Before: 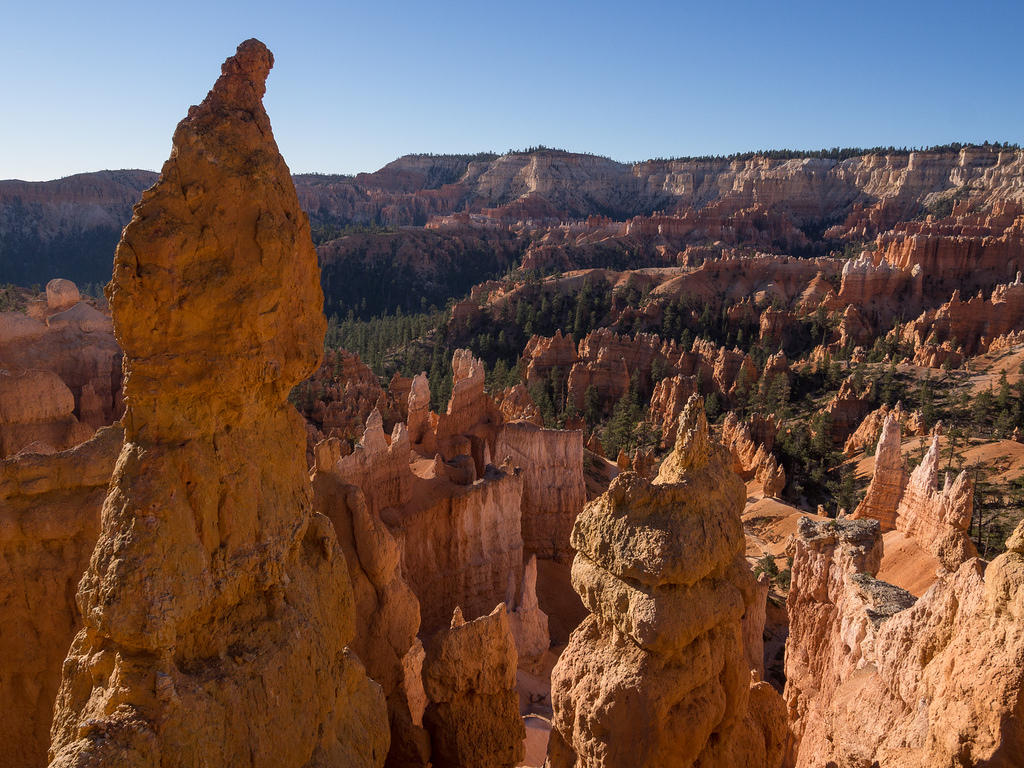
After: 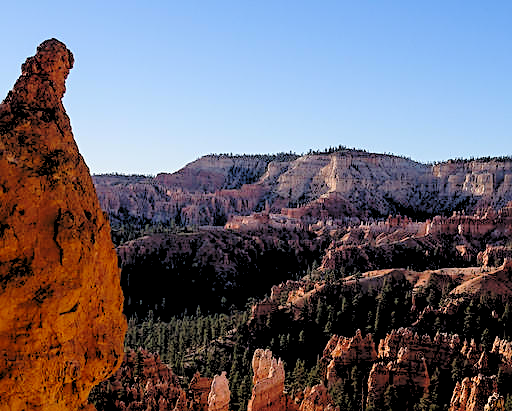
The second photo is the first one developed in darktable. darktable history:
sharpen: on, module defaults
base curve: curves: ch0 [(0, 0) (0.073, 0.04) (0.157, 0.139) (0.492, 0.492) (0.758, 0.758) (1, 1)], preserve colors none
rgb levels: levels [[0.027, 0.429, 0.996], [0, 0.5, 1], [0, 0.5, 1]]
crop: left 19.556%, right 30.401%, bottom 46.458%
